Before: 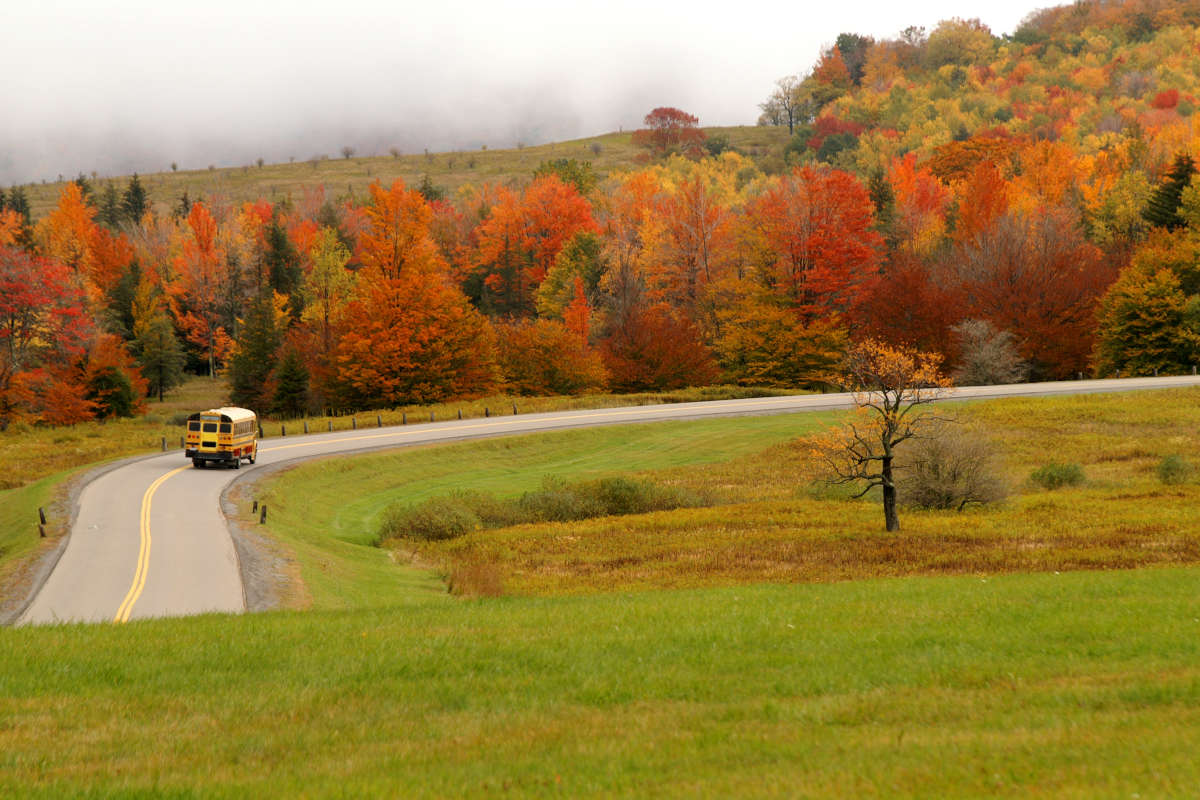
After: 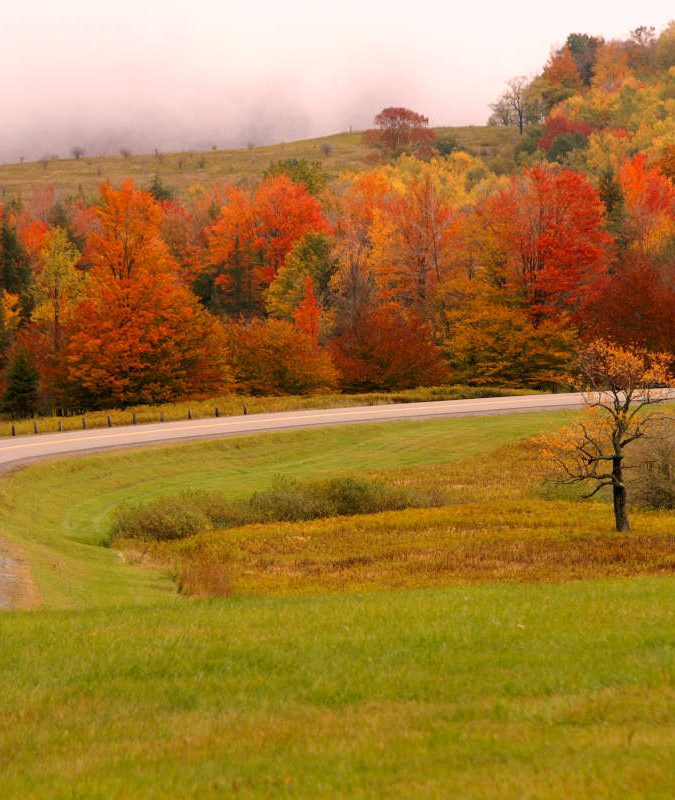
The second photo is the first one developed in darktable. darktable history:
crop and rotate: left 22.516%, right 21.234%
color correction: highlights a* 12.23, highlights b* 5.41
